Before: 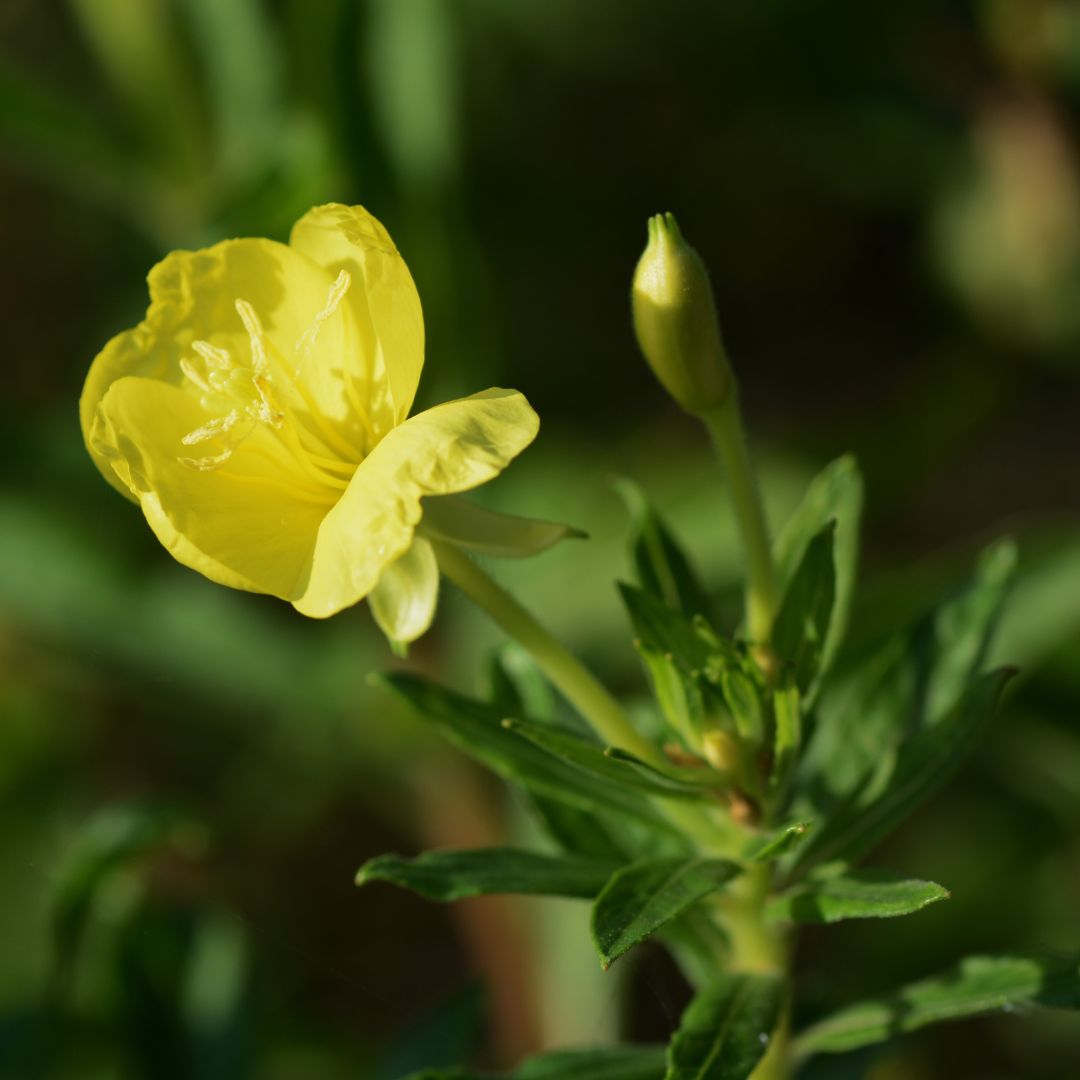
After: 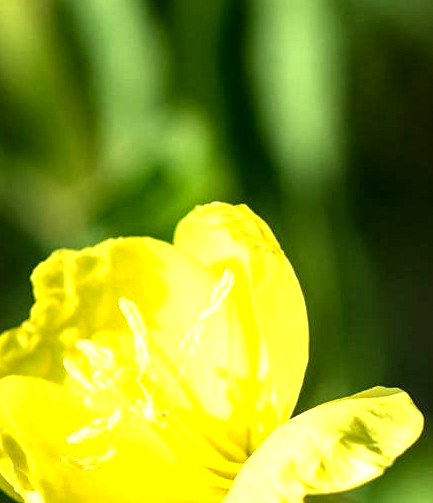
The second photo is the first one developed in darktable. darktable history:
local contrast: highlights 60%, shadows 60%, detail 160%
levels: black 0.021%, levels [0, 0.352, 0.703]
crop and rotate: left 10.814%, top 0.115%, right 49.006%, bottom 53.288%
sharpen: radius 1.841, amount 0.393, threshold 1.461
